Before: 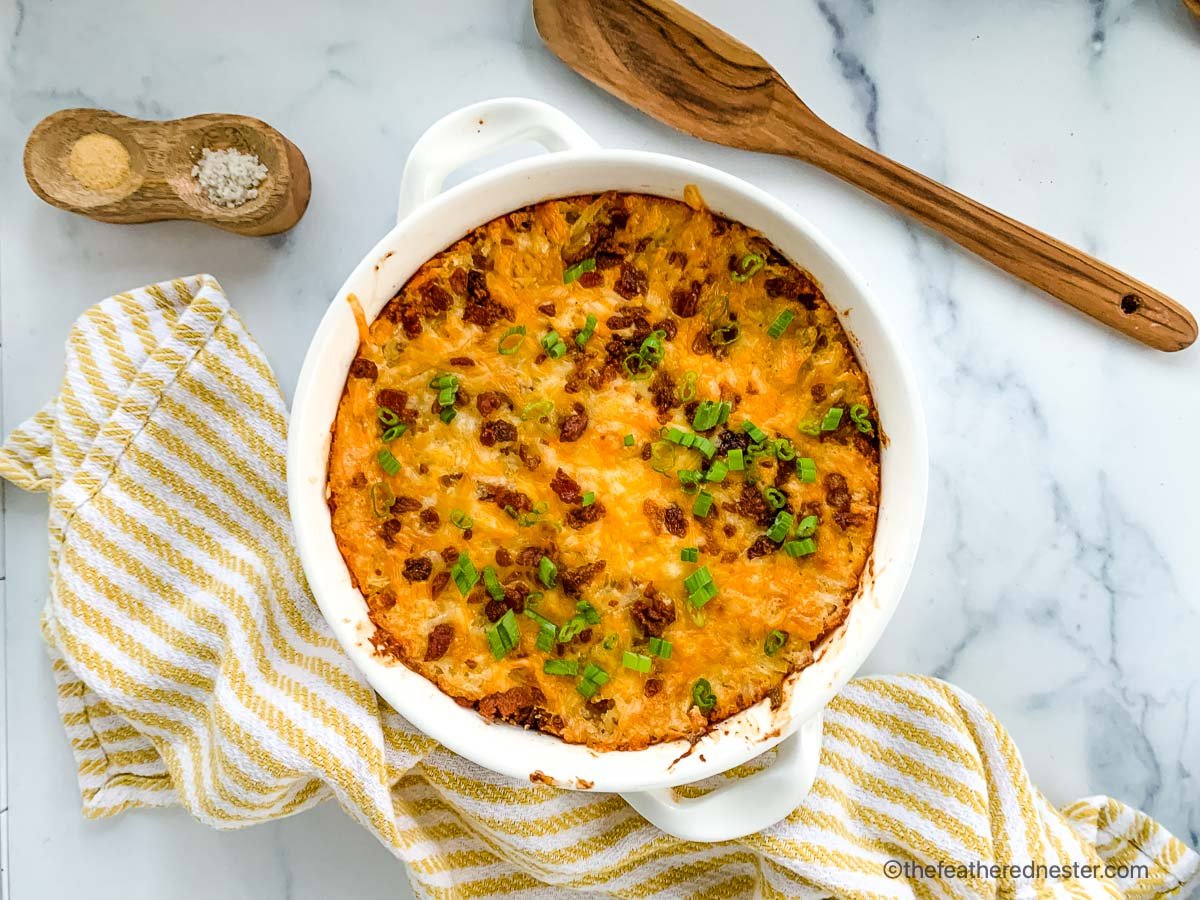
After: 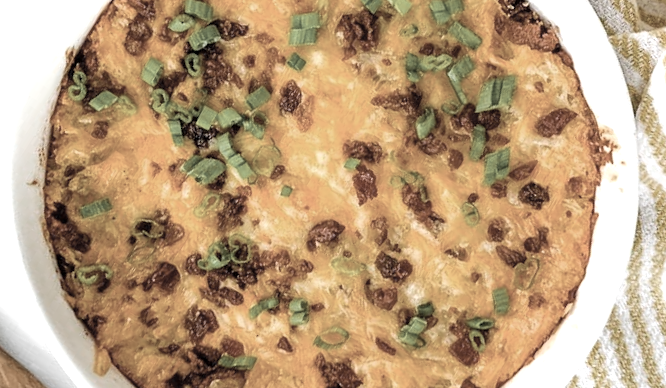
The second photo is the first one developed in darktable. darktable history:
crop and rotate: angle 147.67°, left 9.098%, top 15.585%, right 4.372%, bottom 17.139%
exposure: black level correction 0.001, exposure 0.499 EV, compensate exposure bias true, compensate highlight preservation false
color zones: curves: ch0 [(0, 0.613) (0.01, 0.613) (0.245, 0.448) (0.498, 0.529) (0.642, 0.665) (0.879, 0.777) (0.99, 0.613)]; ch1 [(0, 0.035) (0.121, 0.189) (0.259, 0.197) (0.415, 0.061) (0.589, 0.022) (0.732, 0.022) (0.857, 0.026) (0.991, 0.053)]
